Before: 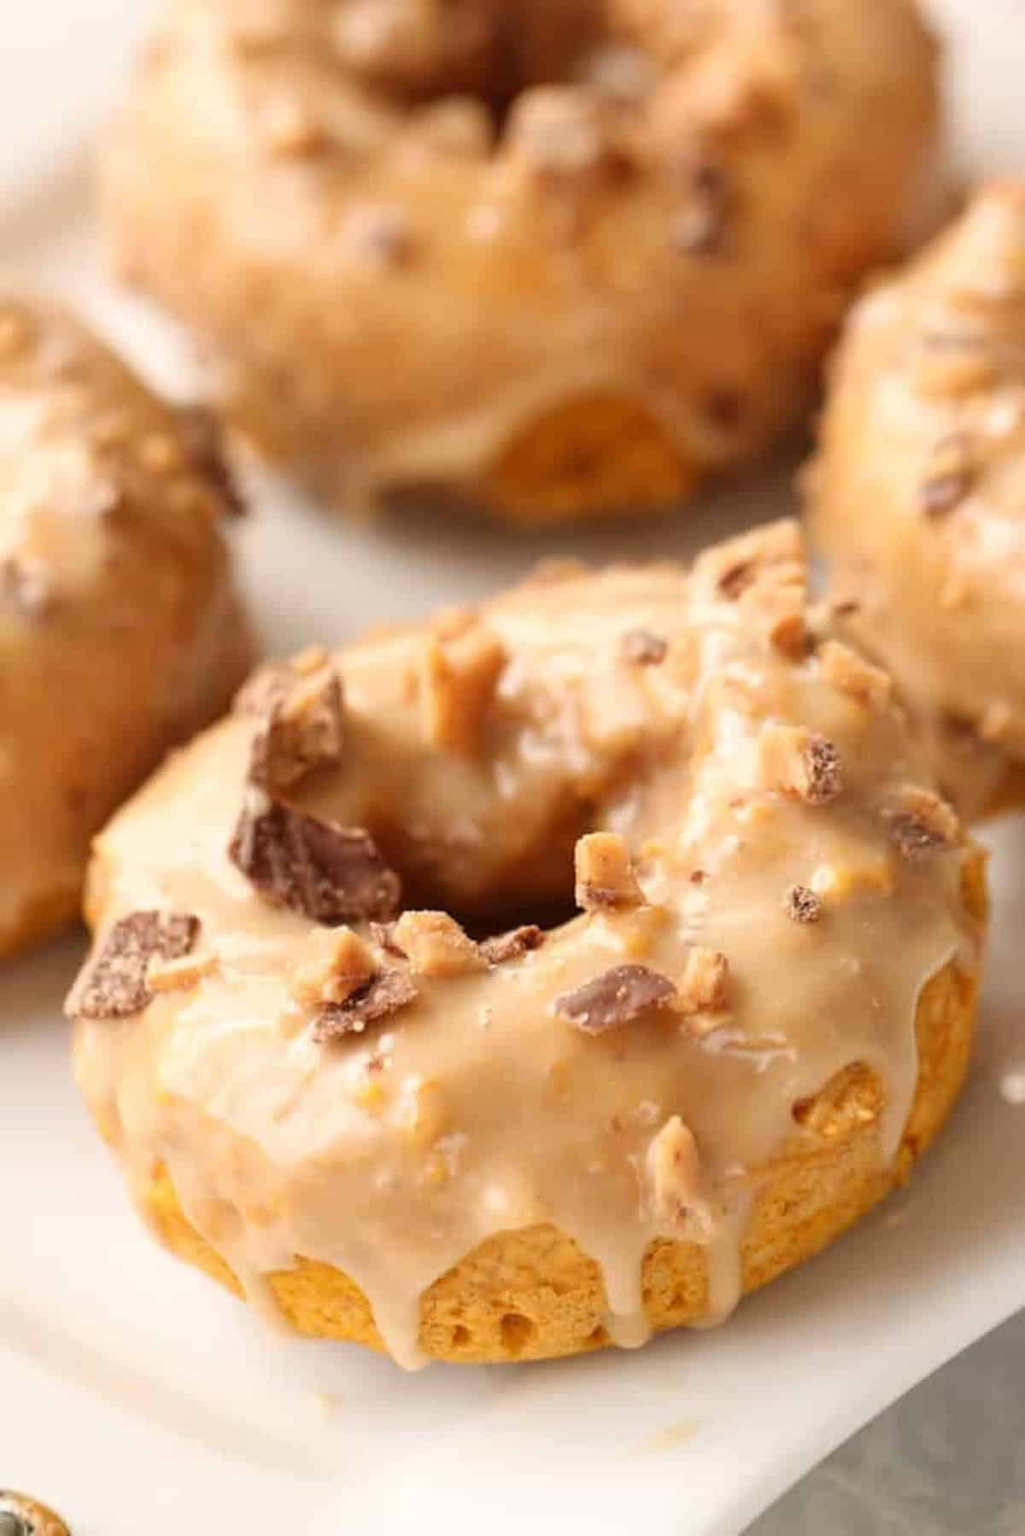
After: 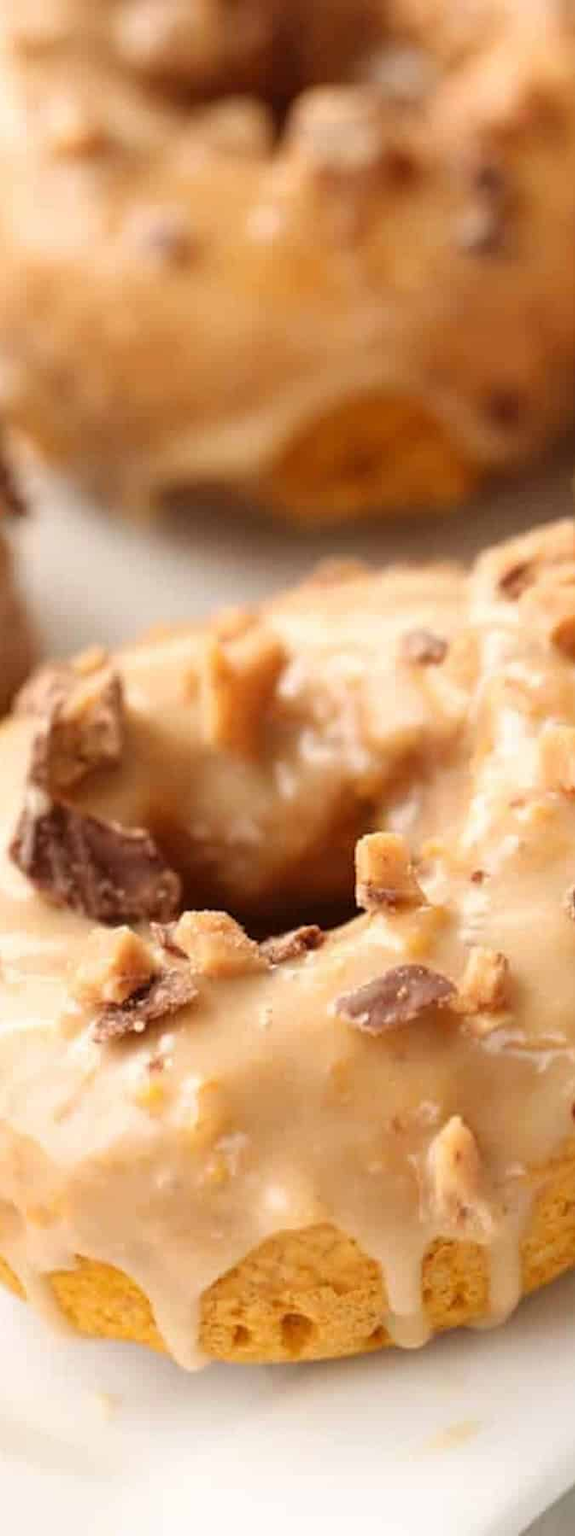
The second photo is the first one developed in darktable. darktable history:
crop: left 21.487%, right 22.314%
